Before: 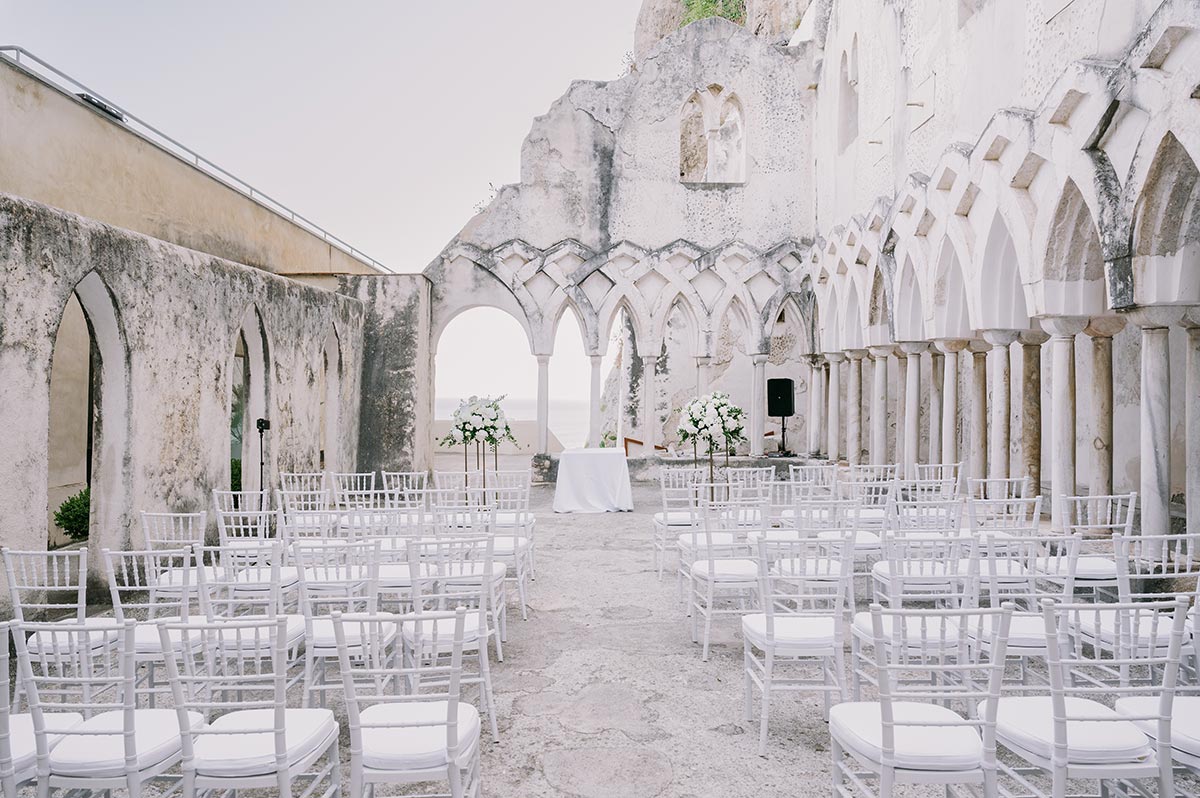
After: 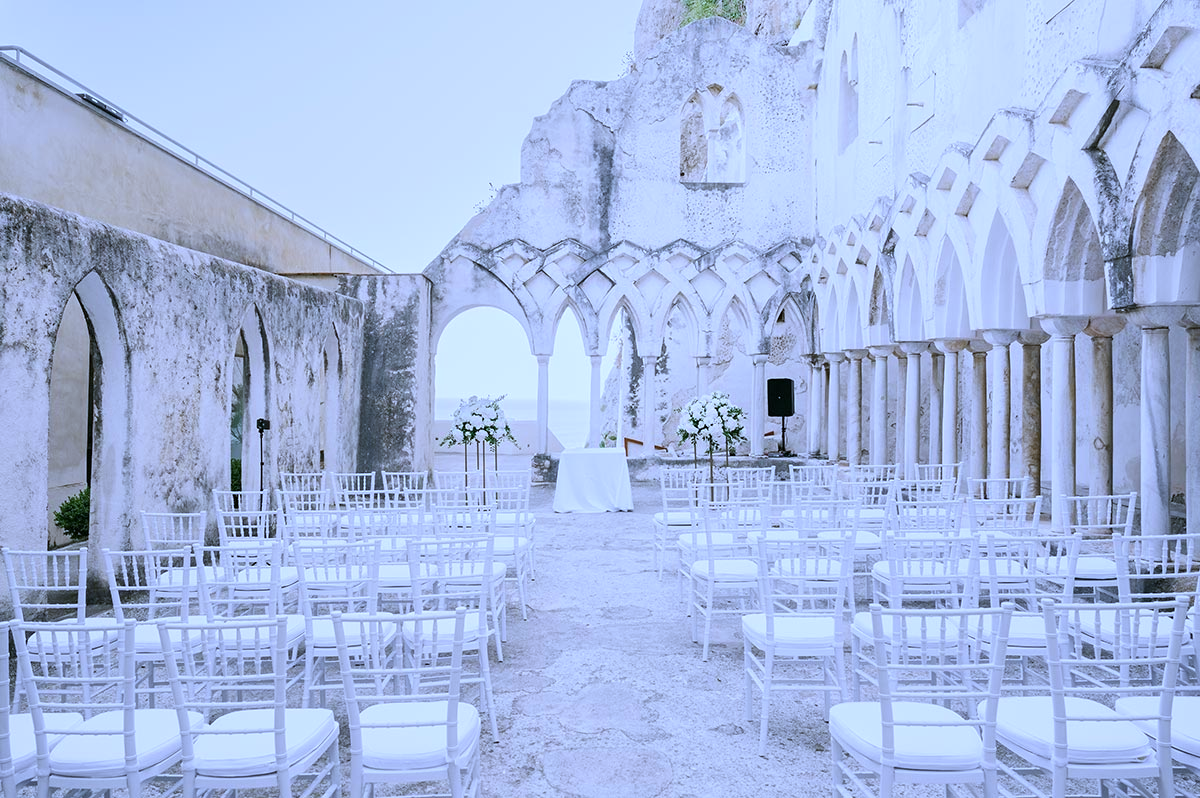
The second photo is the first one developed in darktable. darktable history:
white balance: red 0.871, blue 1.249
levels: levels [0, 0.492, 0.984]
